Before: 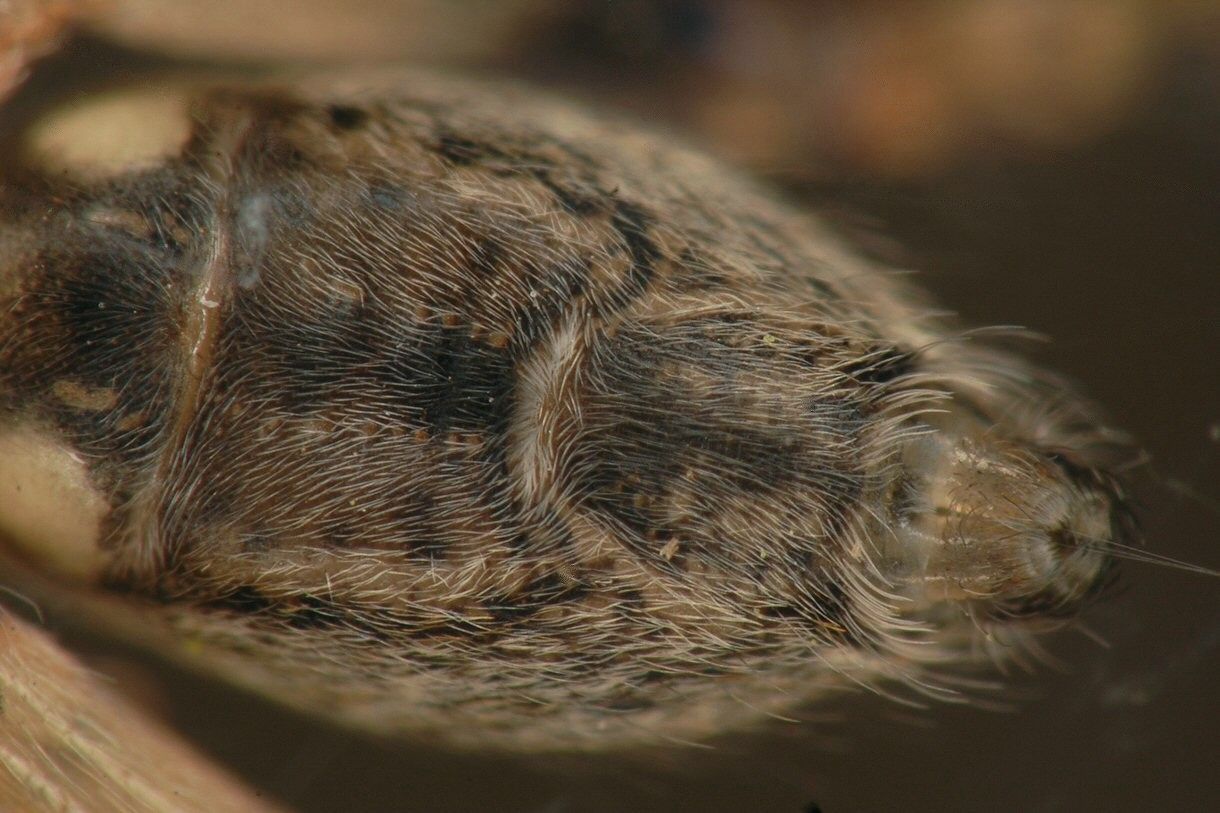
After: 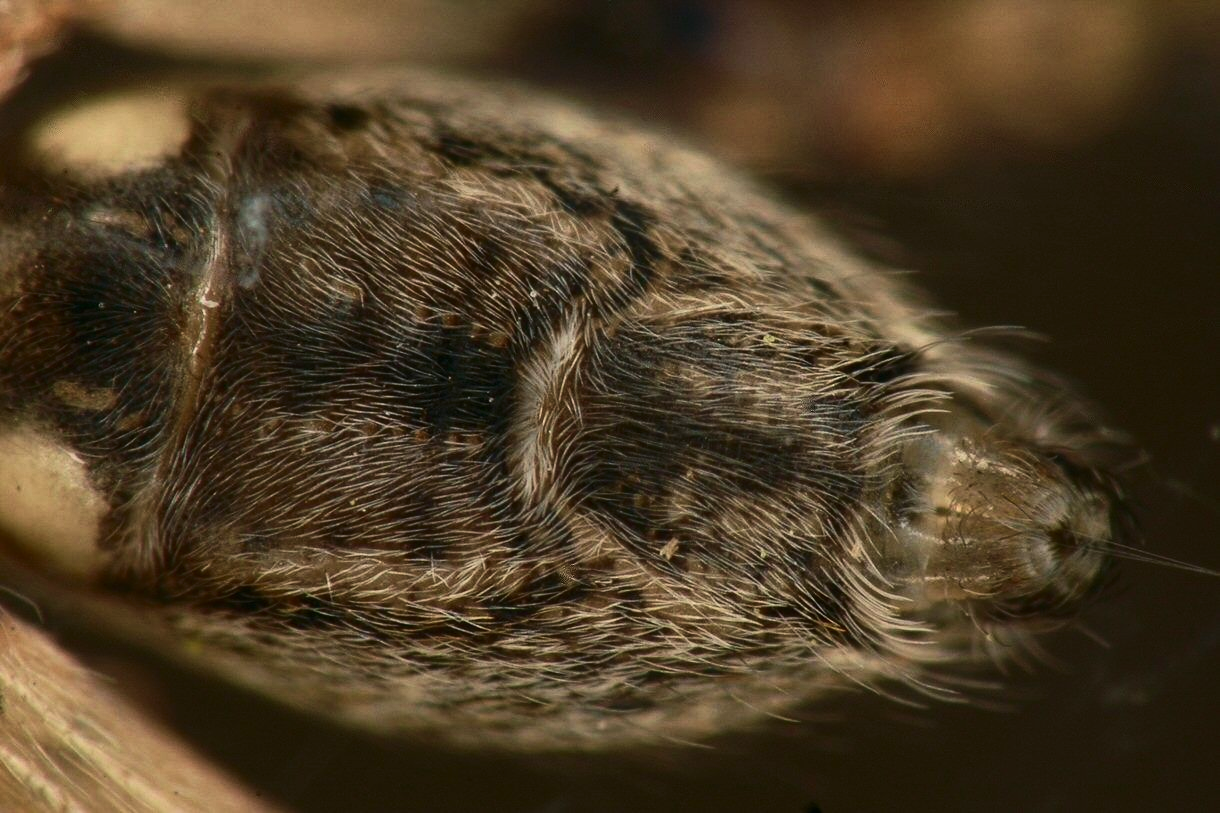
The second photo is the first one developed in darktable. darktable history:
contrast brightness saturation: contrast 0.28
velvia: on, module defaults
